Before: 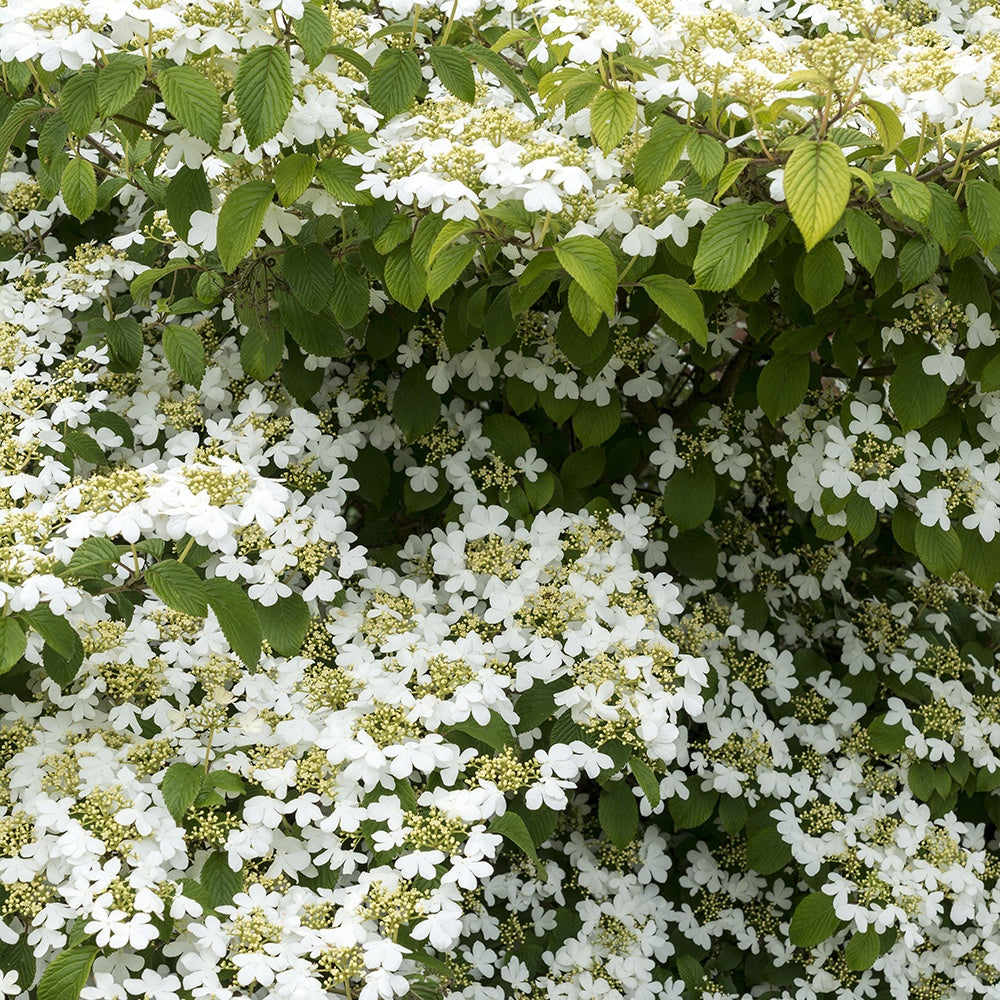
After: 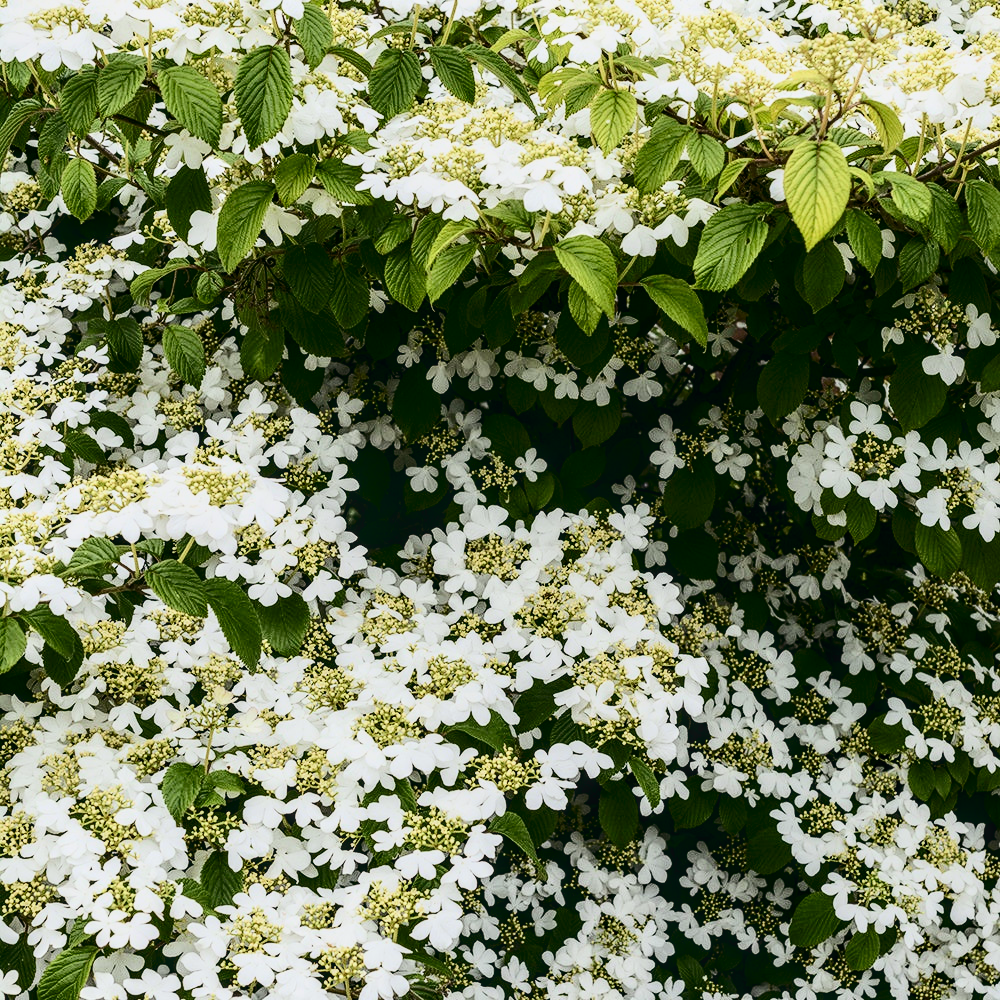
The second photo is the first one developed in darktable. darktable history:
exposure: exposure -0.072 EV, compensate highlight preservation false
color balance: lift [0.998, 0.998, 1.001, 1.002], gamma [0.995, 1.025, 0.992, 0.975], gain [0.995, 1.02, 0.997, 0.98]
local contrast: on, module defaults
filmic rgb: black relative exposure -11.35 EV, white relative exposure 3.22 EV, hardness 6.76, color science v6 (2022)
rgb curve: curves: ch0 [(0, 0) (0.175, 0.154) (0.785, 0.663) (1, 1)]
contrast brightness saturation: contrast 0.28
white balance: red 0.988, blue 1.017
tone curve: curves: ch0 [(0, 0) (0.114, 0.083) (0.303, 0.285) (0.447, 0.51) (0.602, 0.697) (0.772, 0.866) (0.999, 0.978)]; ch1 [(0, 0) (0.389, 0.352) (0.458, 0.433) (0.486, 0.474) (0.509, 0.505) (0.535, 0.528) (0.57, 0.579) (0.696, 0.706) (1, 1)]; ch2 [(0, 0) (0.369, 0.388) (0.449, 0.431) (0.501, 0.5) (0.528, 0.527) (0.589, 0.608) (0.697, 0.721) (1, 1)], color space Lab, independent channels, preserve colors none
